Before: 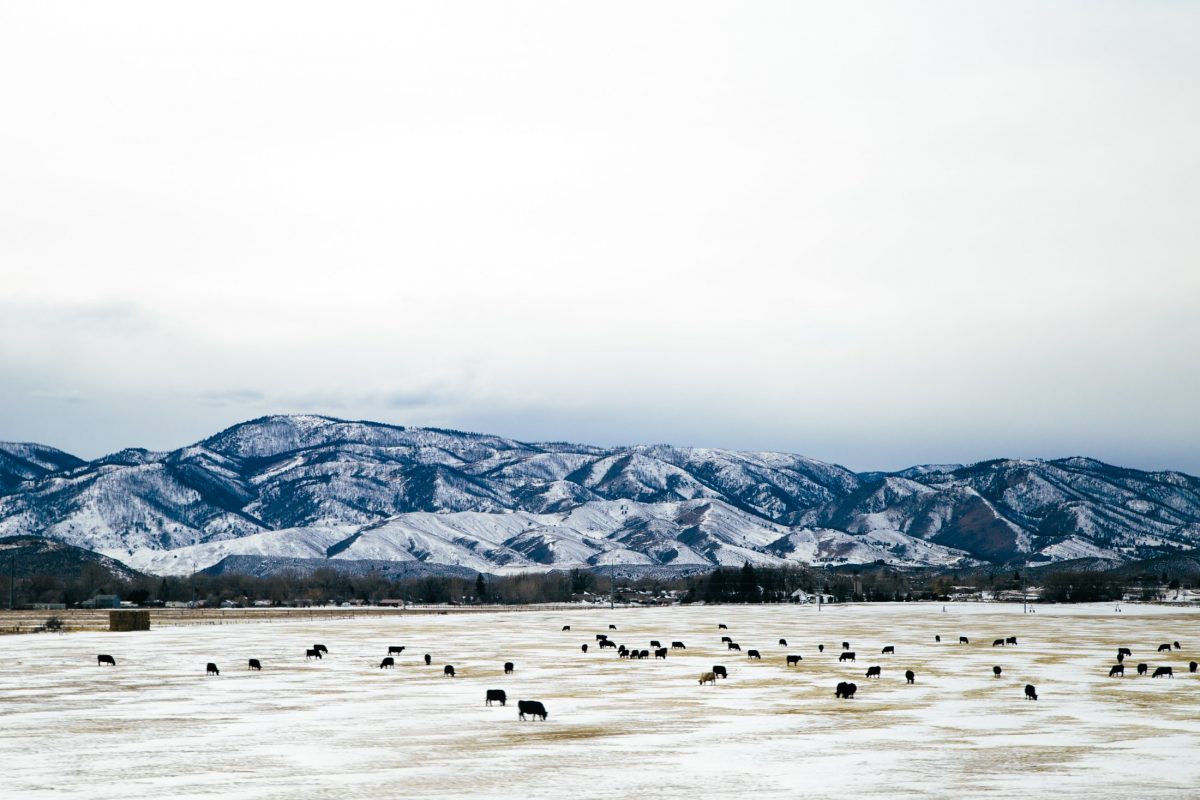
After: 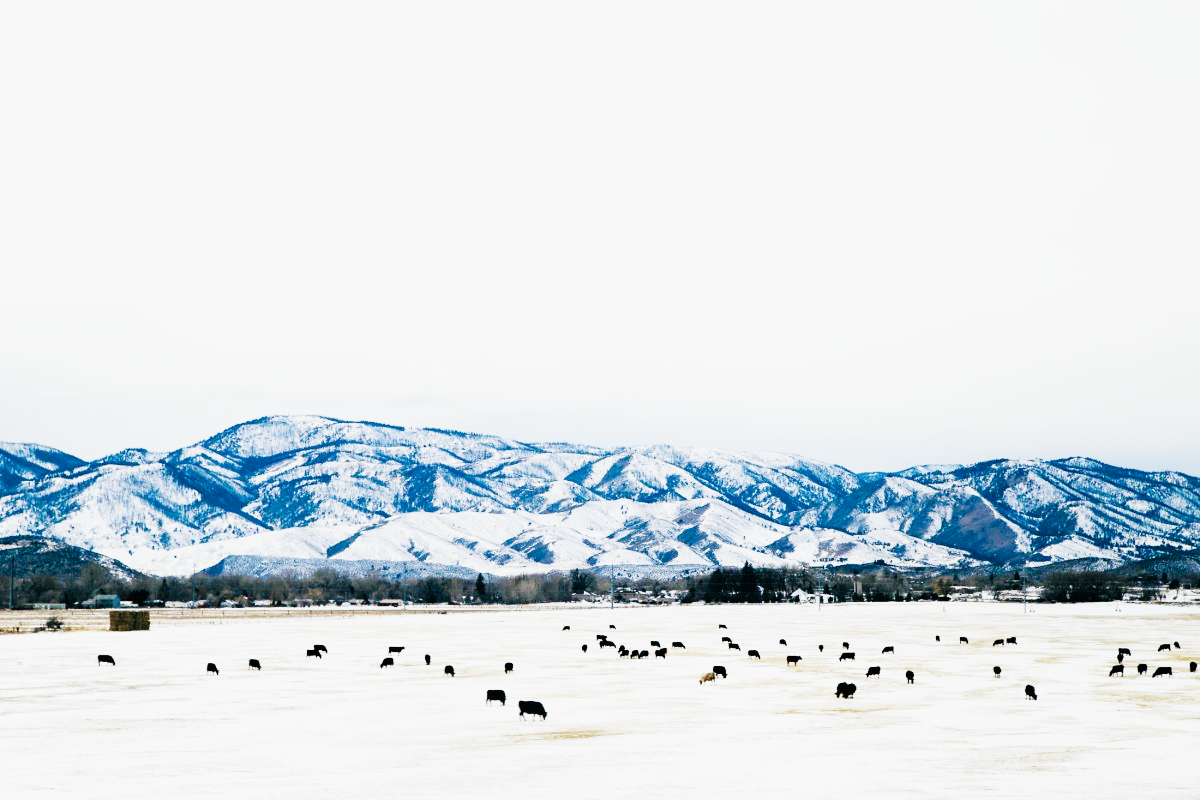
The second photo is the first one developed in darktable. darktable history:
sigmoid: contrast 1.7, skew -0.2, preserve hue 0%, red attenuation 0.1, red rotation 0.035, green attenuation 0.1, green rotation -0.017, blue attenuation 0.15, blue rotation -0.052, base primaries Rec2020
exposure: black level correction 0, exposure 1.75 EV, compensate exposure bias true, compensate highlight preservation false
